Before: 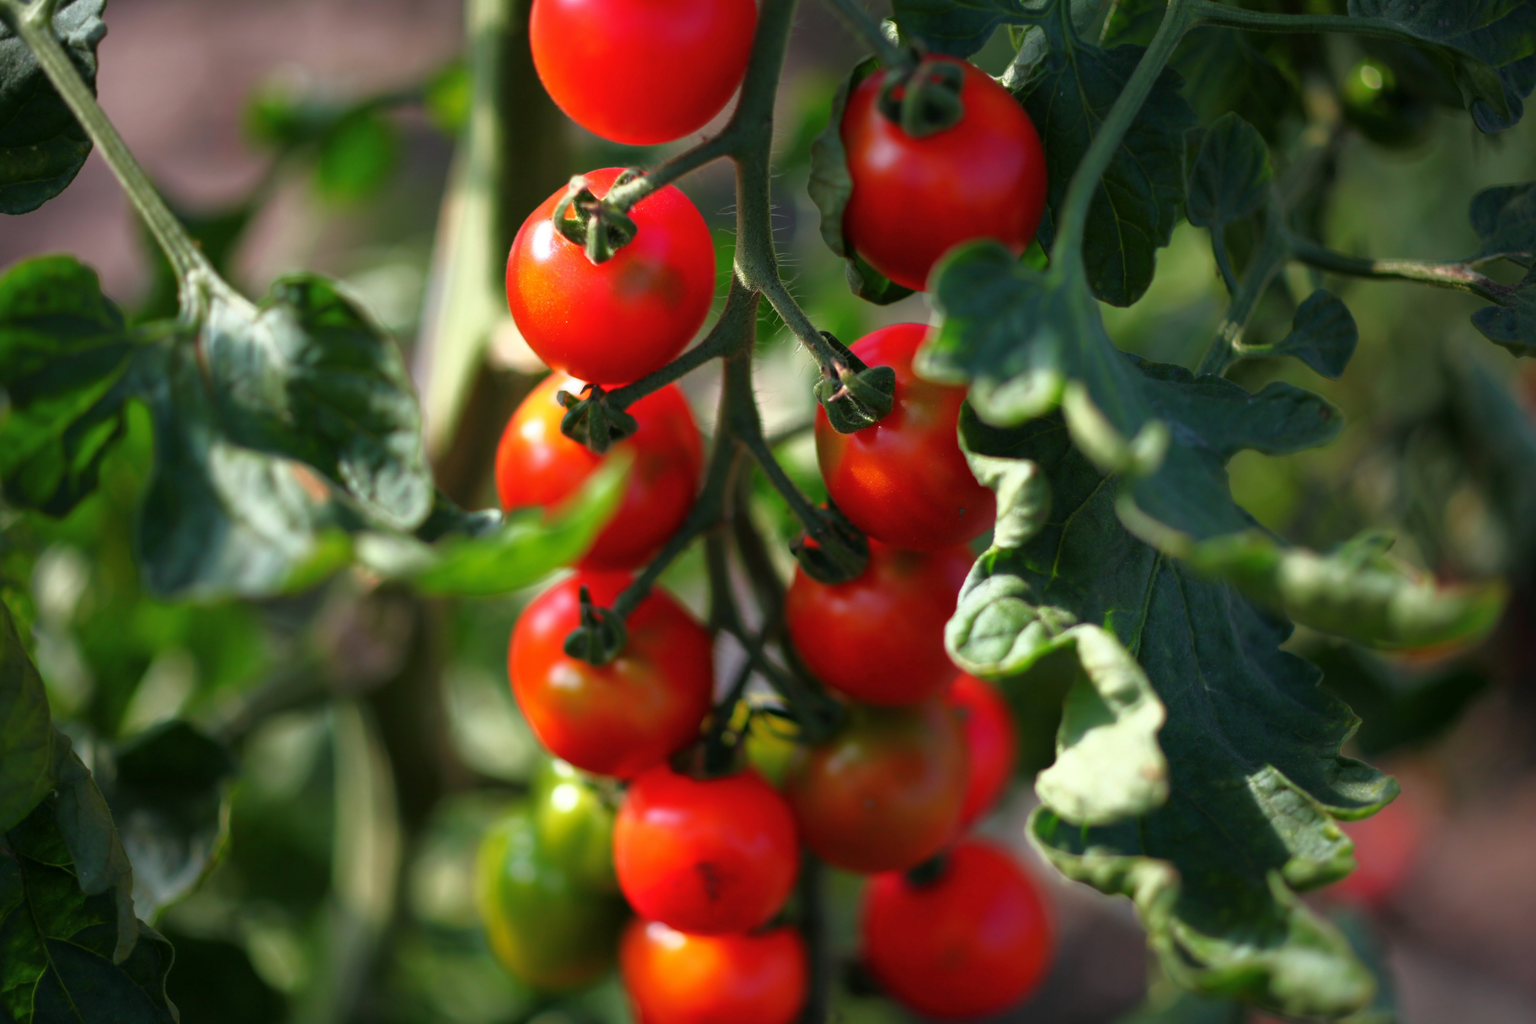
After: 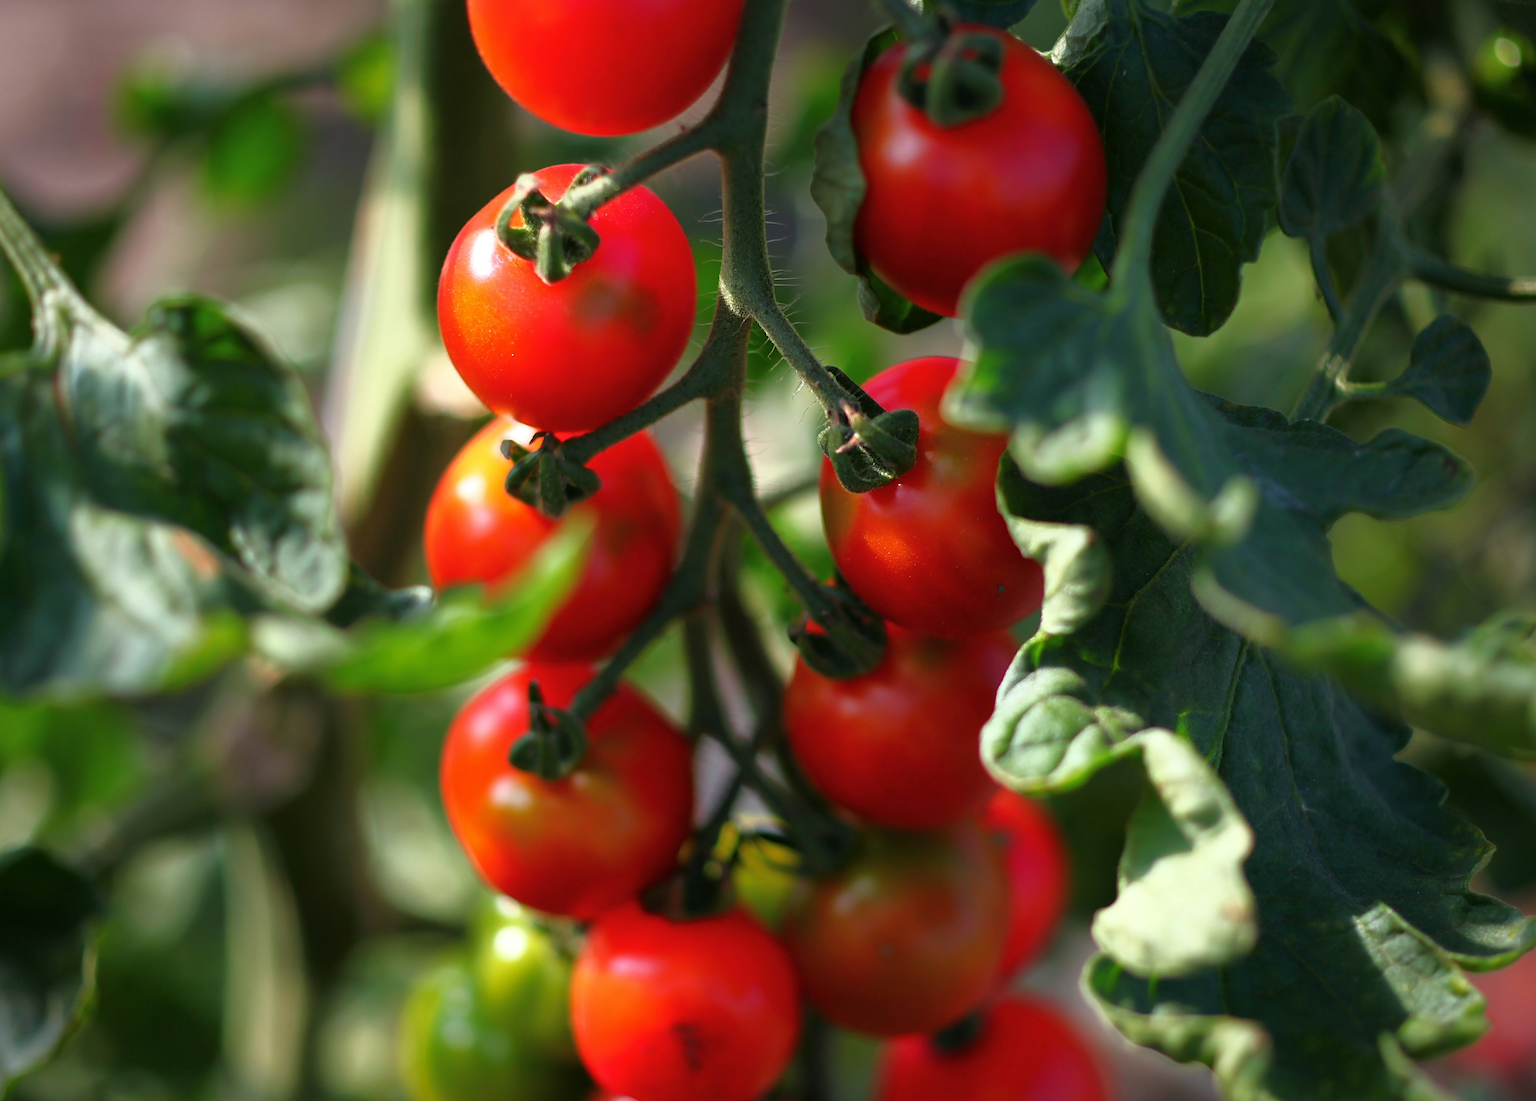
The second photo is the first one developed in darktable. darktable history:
sharpen: on, module defaults
crop: left 9.929%, top 3.475%, right 9.188%, bottom 9.529%
